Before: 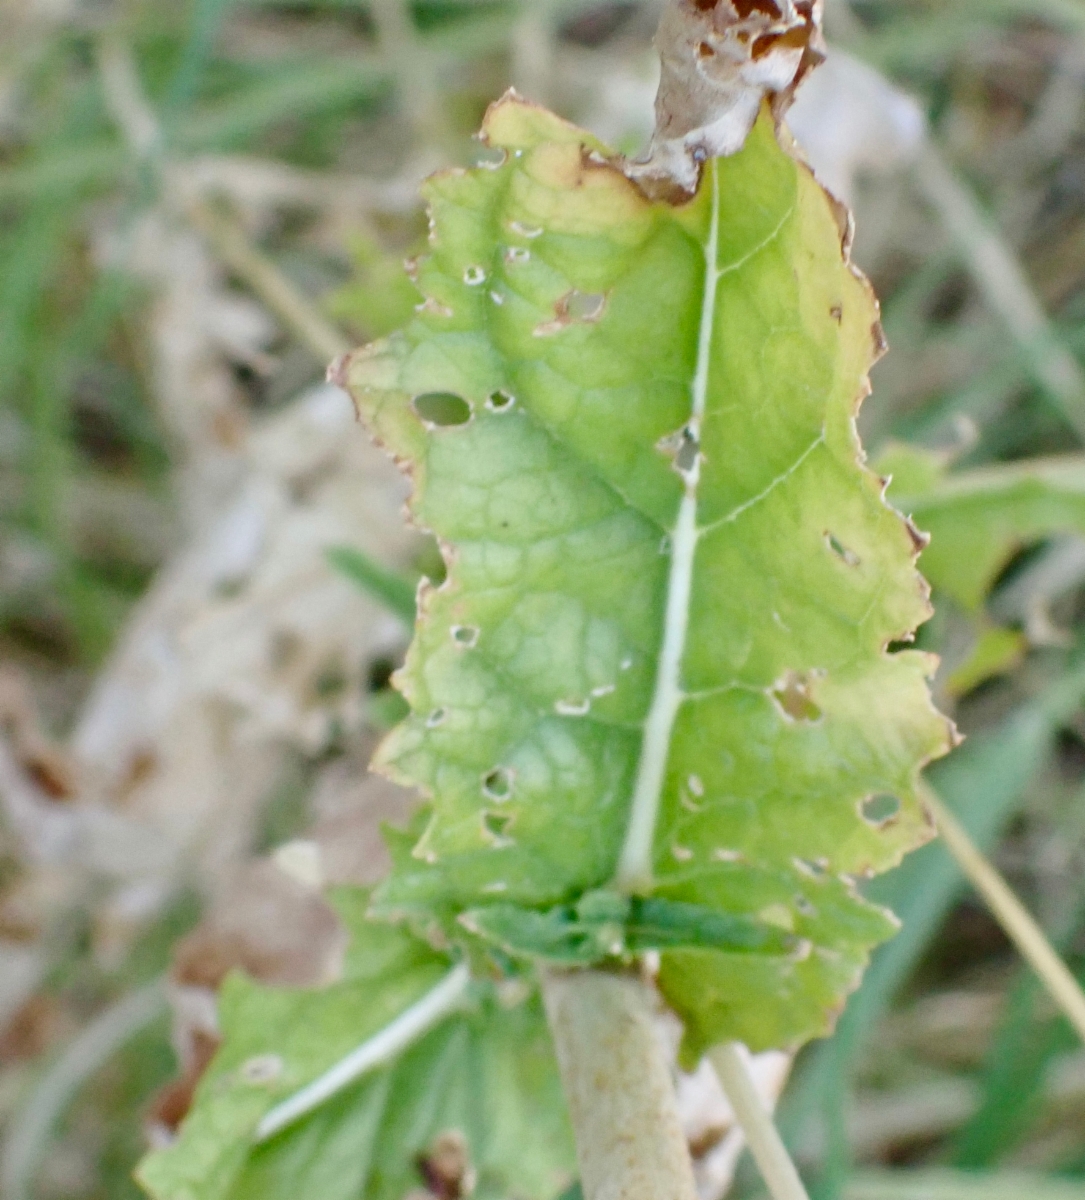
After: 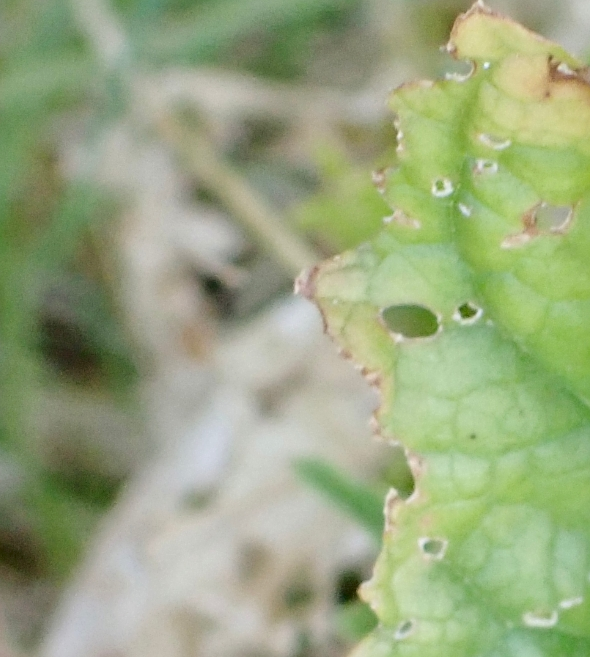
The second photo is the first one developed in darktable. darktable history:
sharpen: on, module defaults
crop and rotate: left 3.029%, top 7.394%, right 42.567%, bottom 37.788%
tone curve: curves: ch0 [(0, 0) (0.08, 0.056) (0.4, 0.4) (0.6, 0.612) (0.92, 0.924) (1, 1)], color space Lab, independent channels, preserve colors none
